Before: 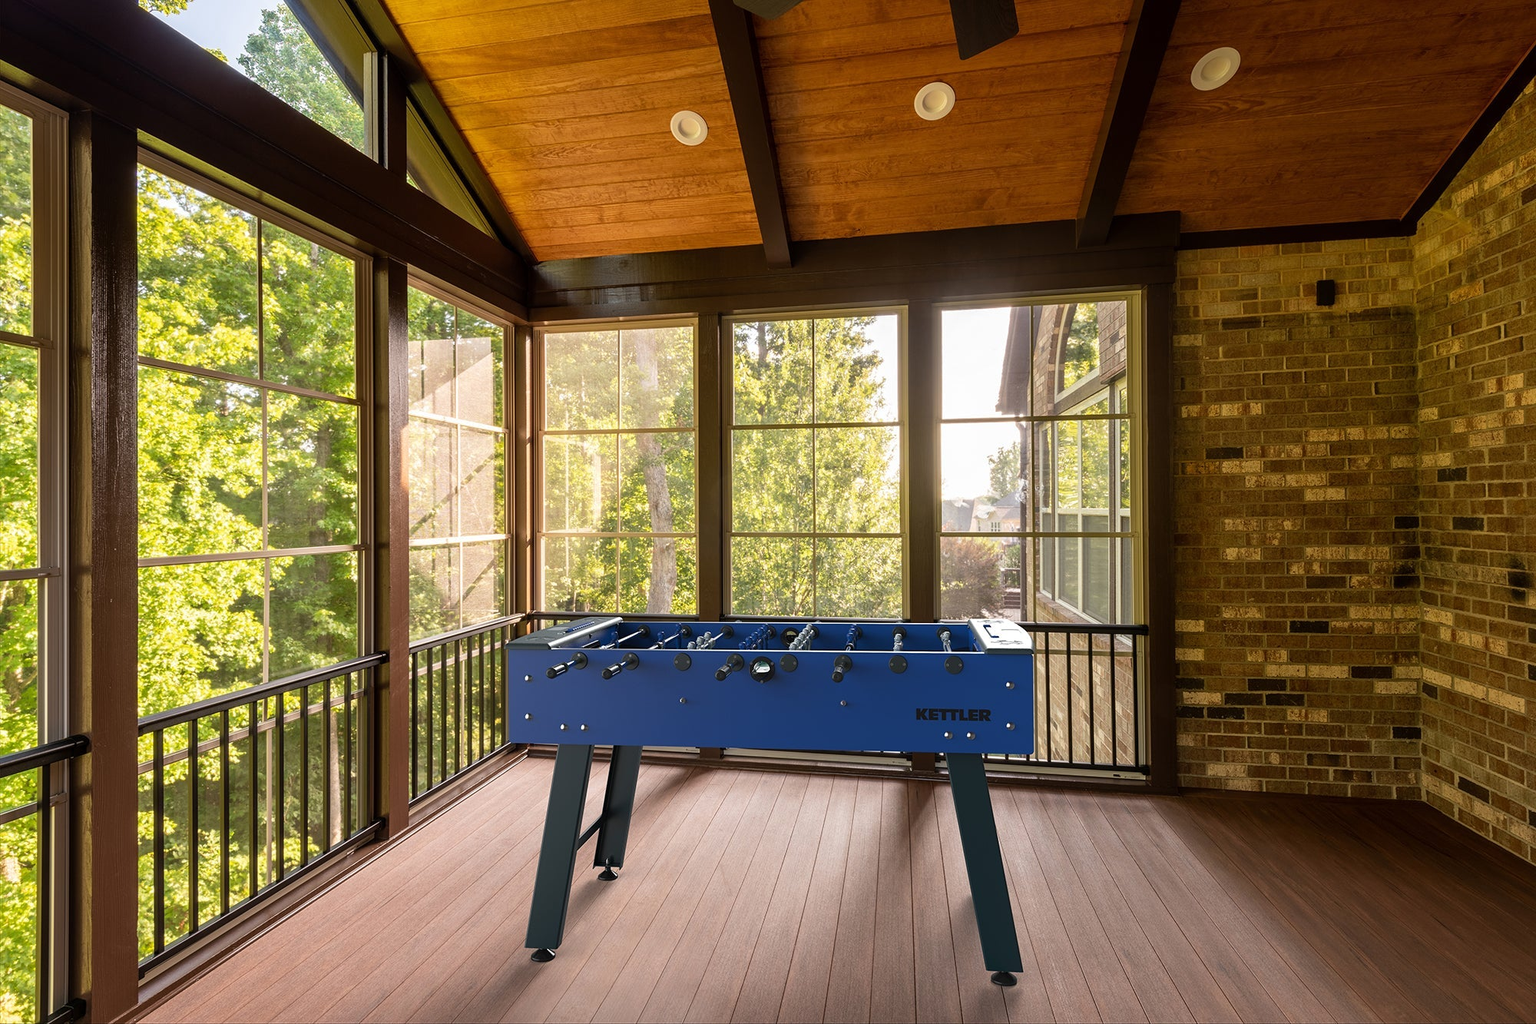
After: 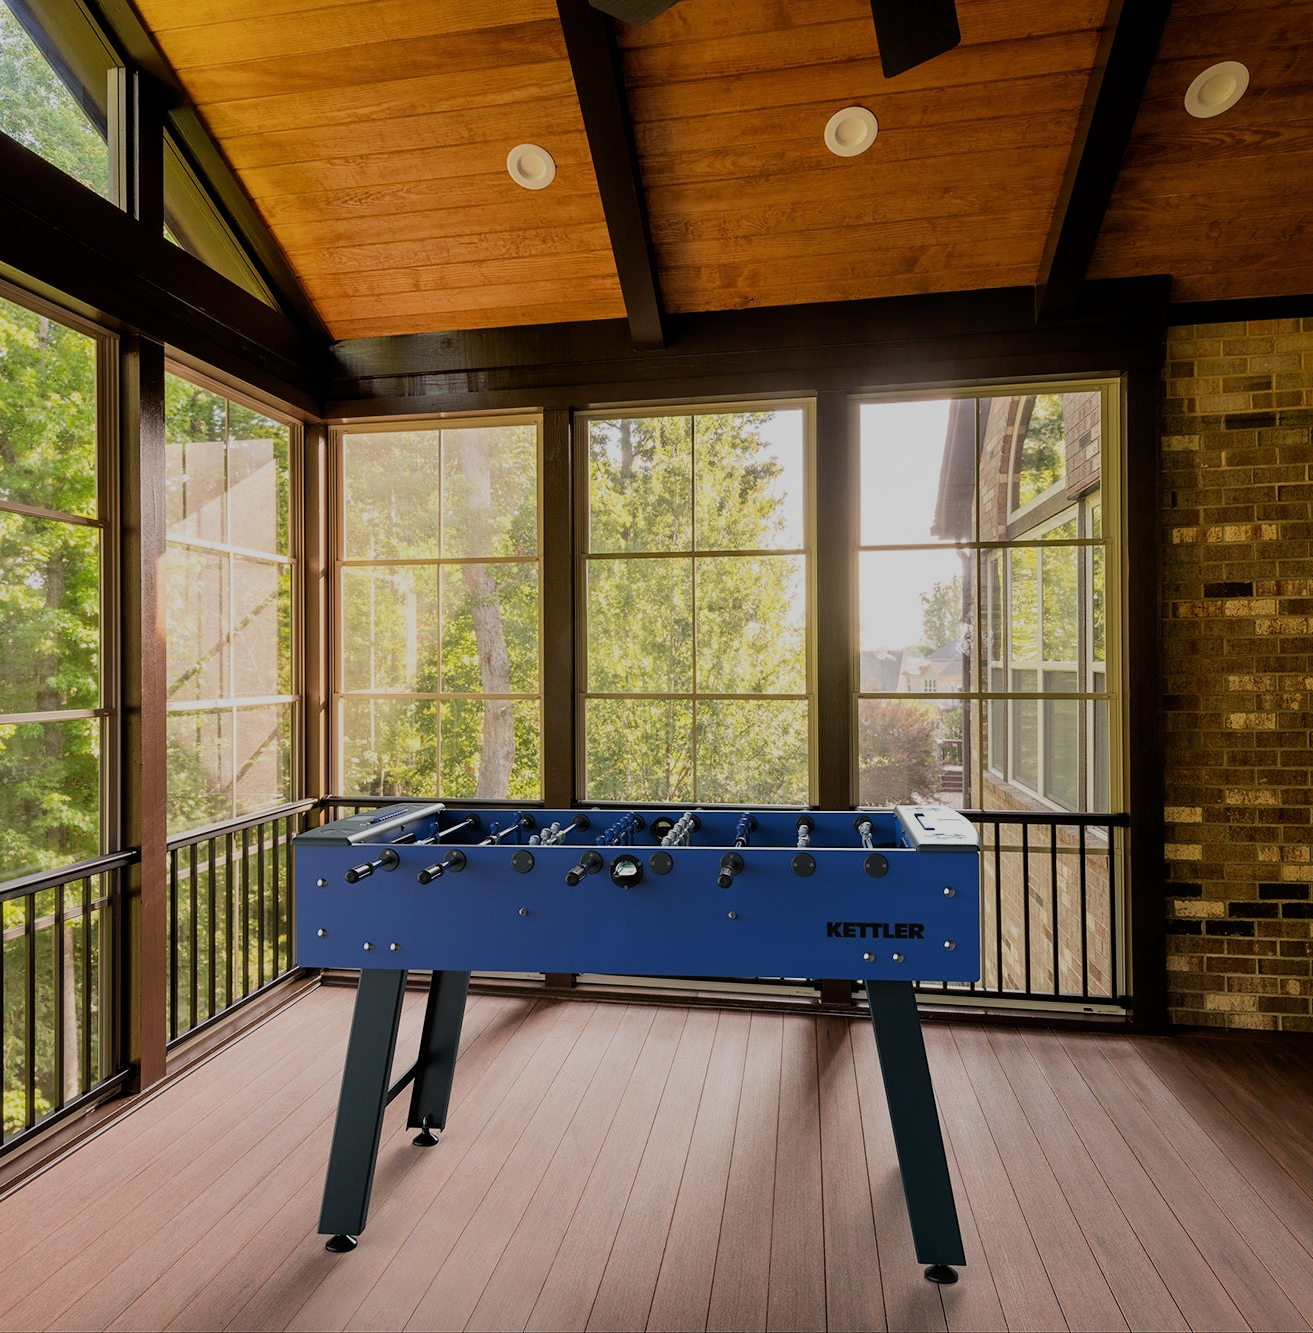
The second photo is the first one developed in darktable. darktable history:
crop and rotate: left 18.303%, right 16.008%
filmic rgb: black relative exposure -7.12 EV, white relative exposure 5.36 EV, hardness 3.02
